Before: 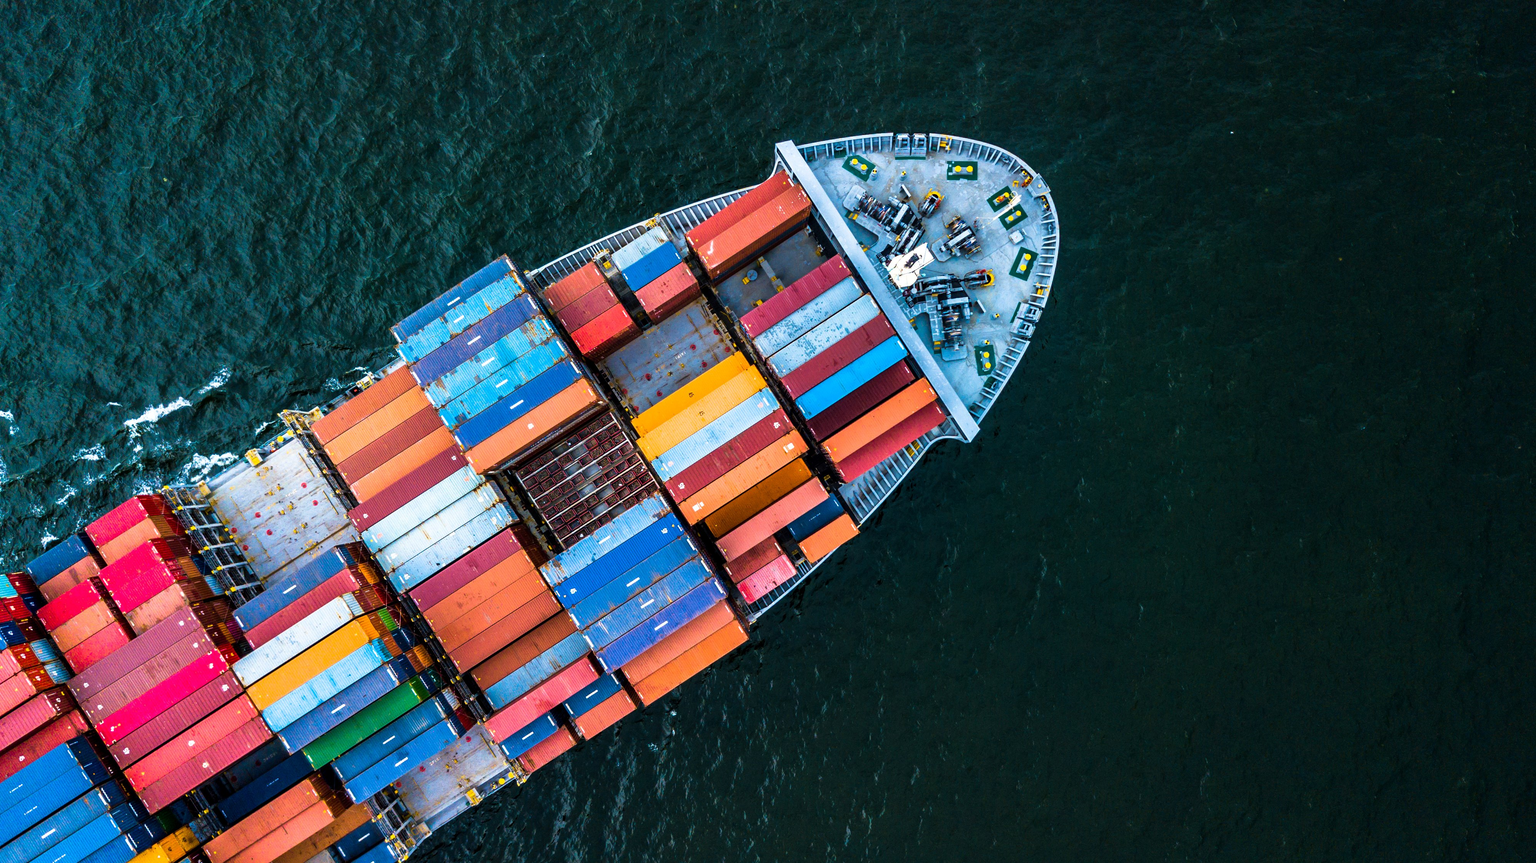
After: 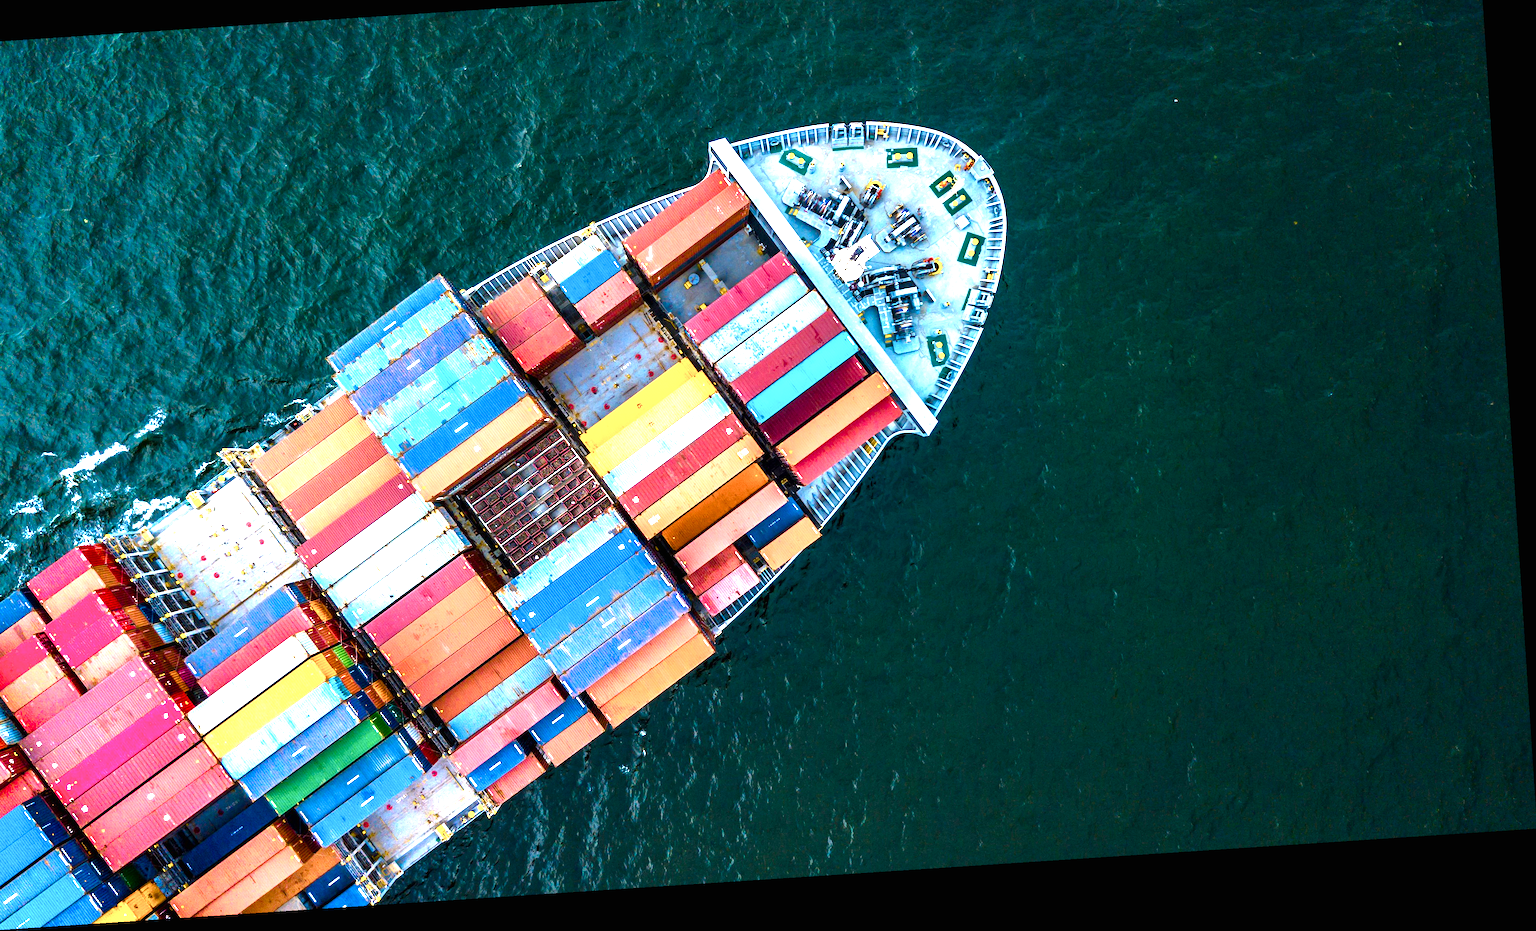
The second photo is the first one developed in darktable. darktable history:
color balance rgb: perceptual saturation grading › global saturation 13.902%, perceptual saturation grading › highlights -30.529%, perceptual saturation grading › shadows 51.091%
crop and rotate: angle 3.77°, left 5.886%, top 5.688%
exposure: black level correction 0, exposure 1.276 EV, compensate highlight preservation false
